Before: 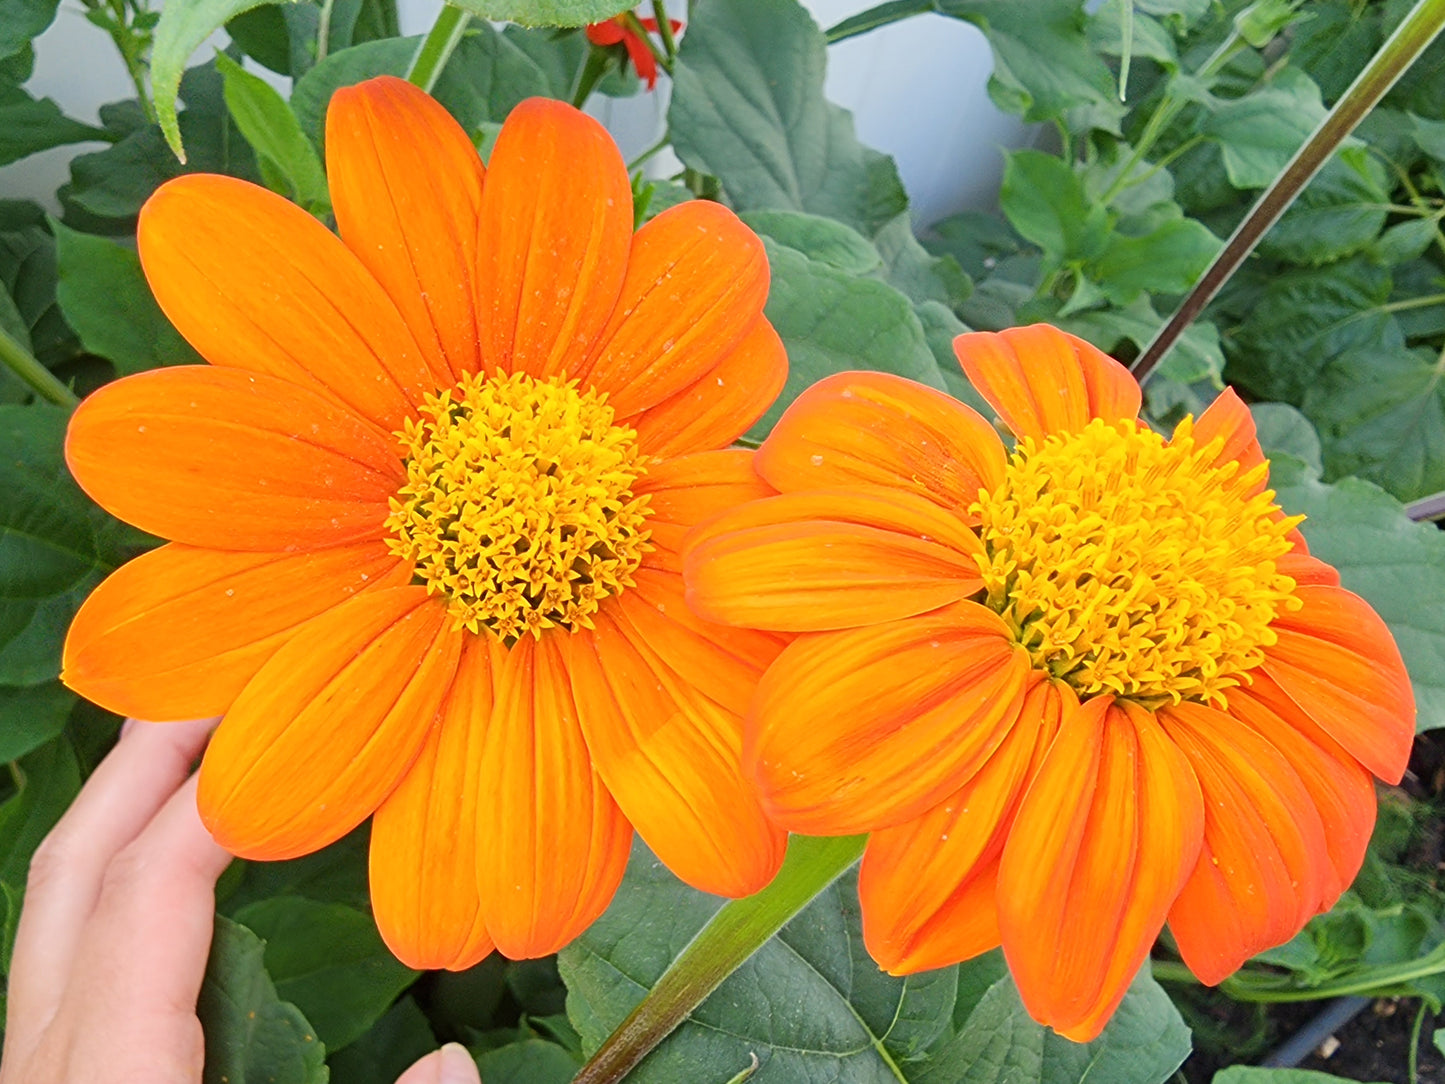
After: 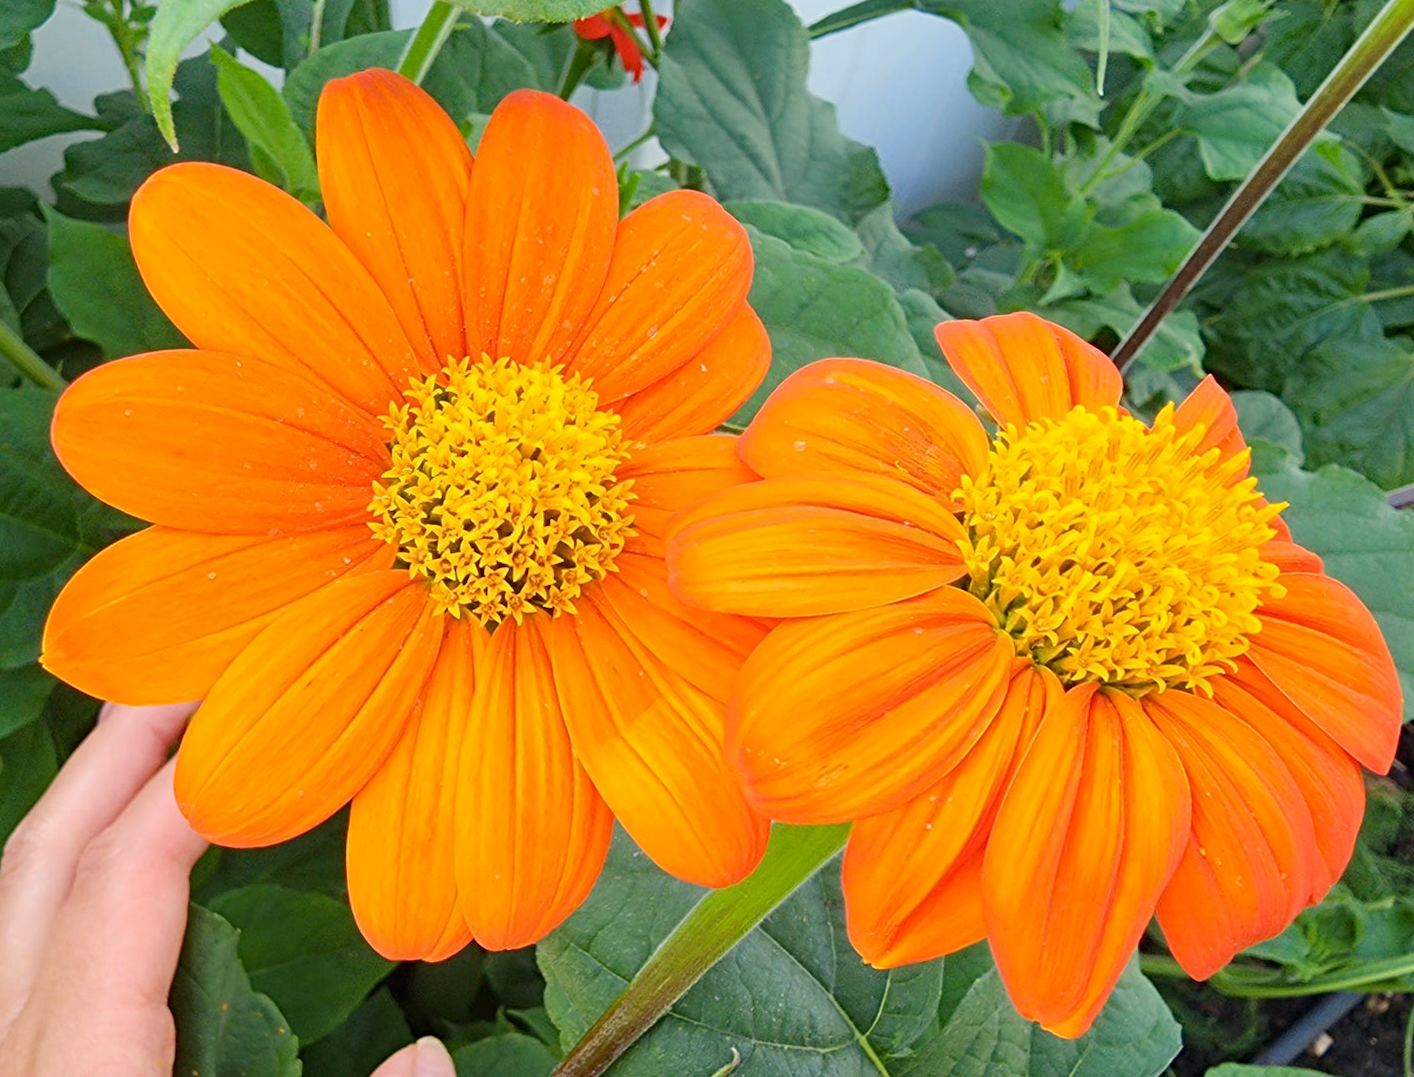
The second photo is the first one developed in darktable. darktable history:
rotate and perspective: rotation 0.226°, lens shift (vertical) -0.042, crop left 0.023, crop right 0.982, crop top 0.006, crop bottom 0.994
haze removal: compatibility mode true, adaptive false
